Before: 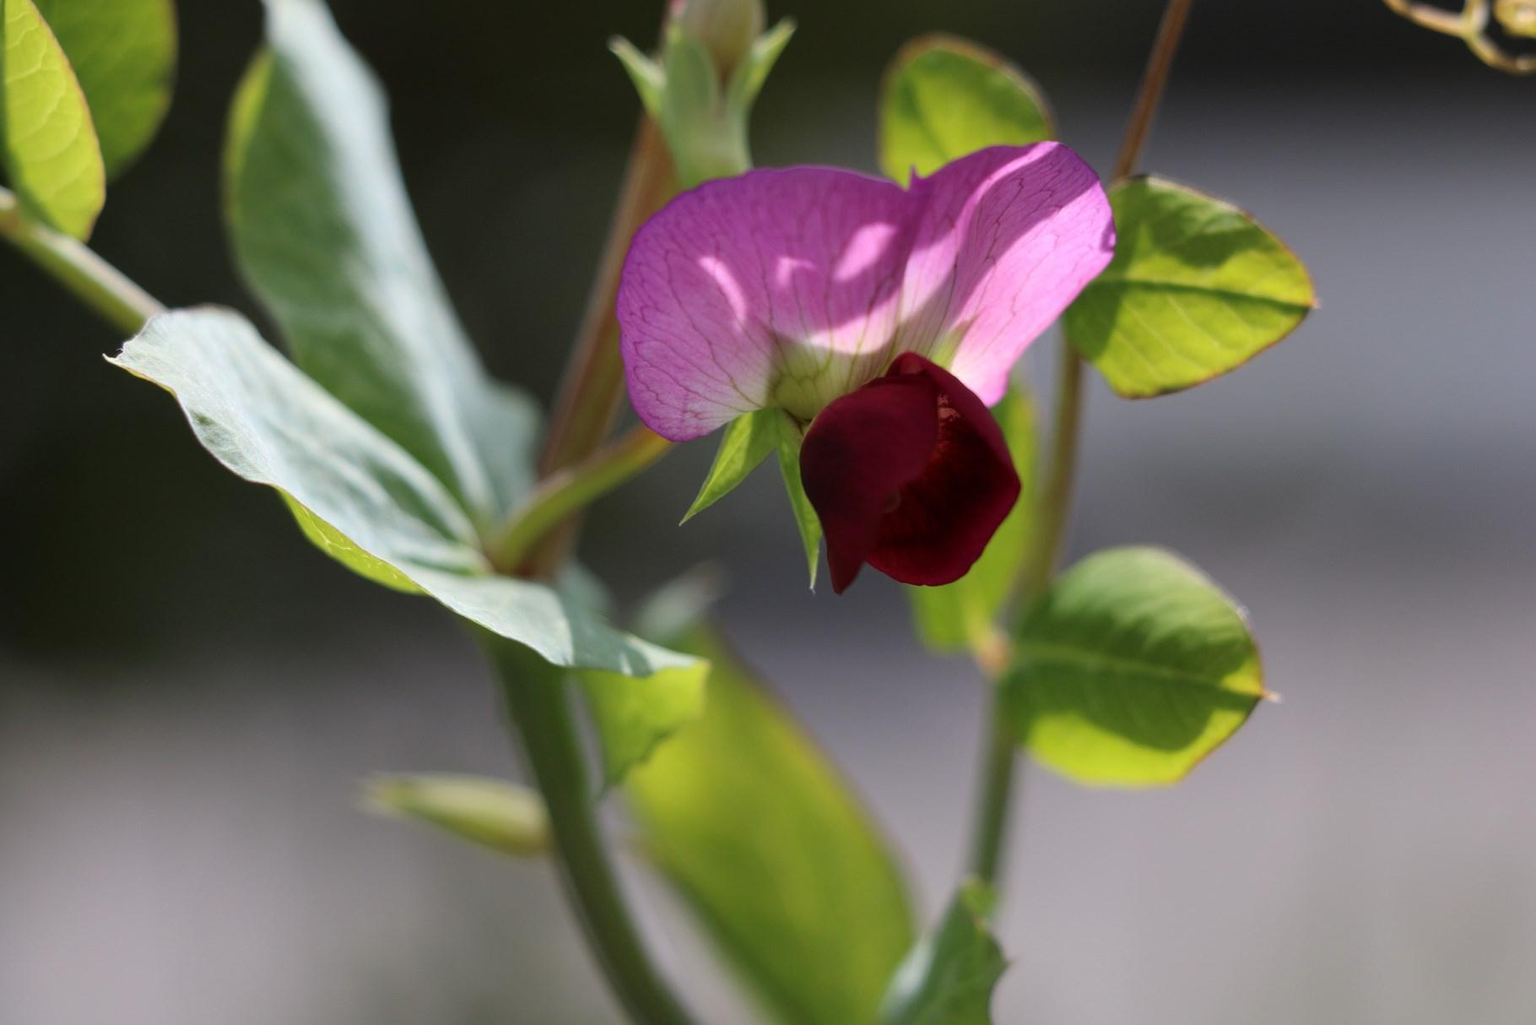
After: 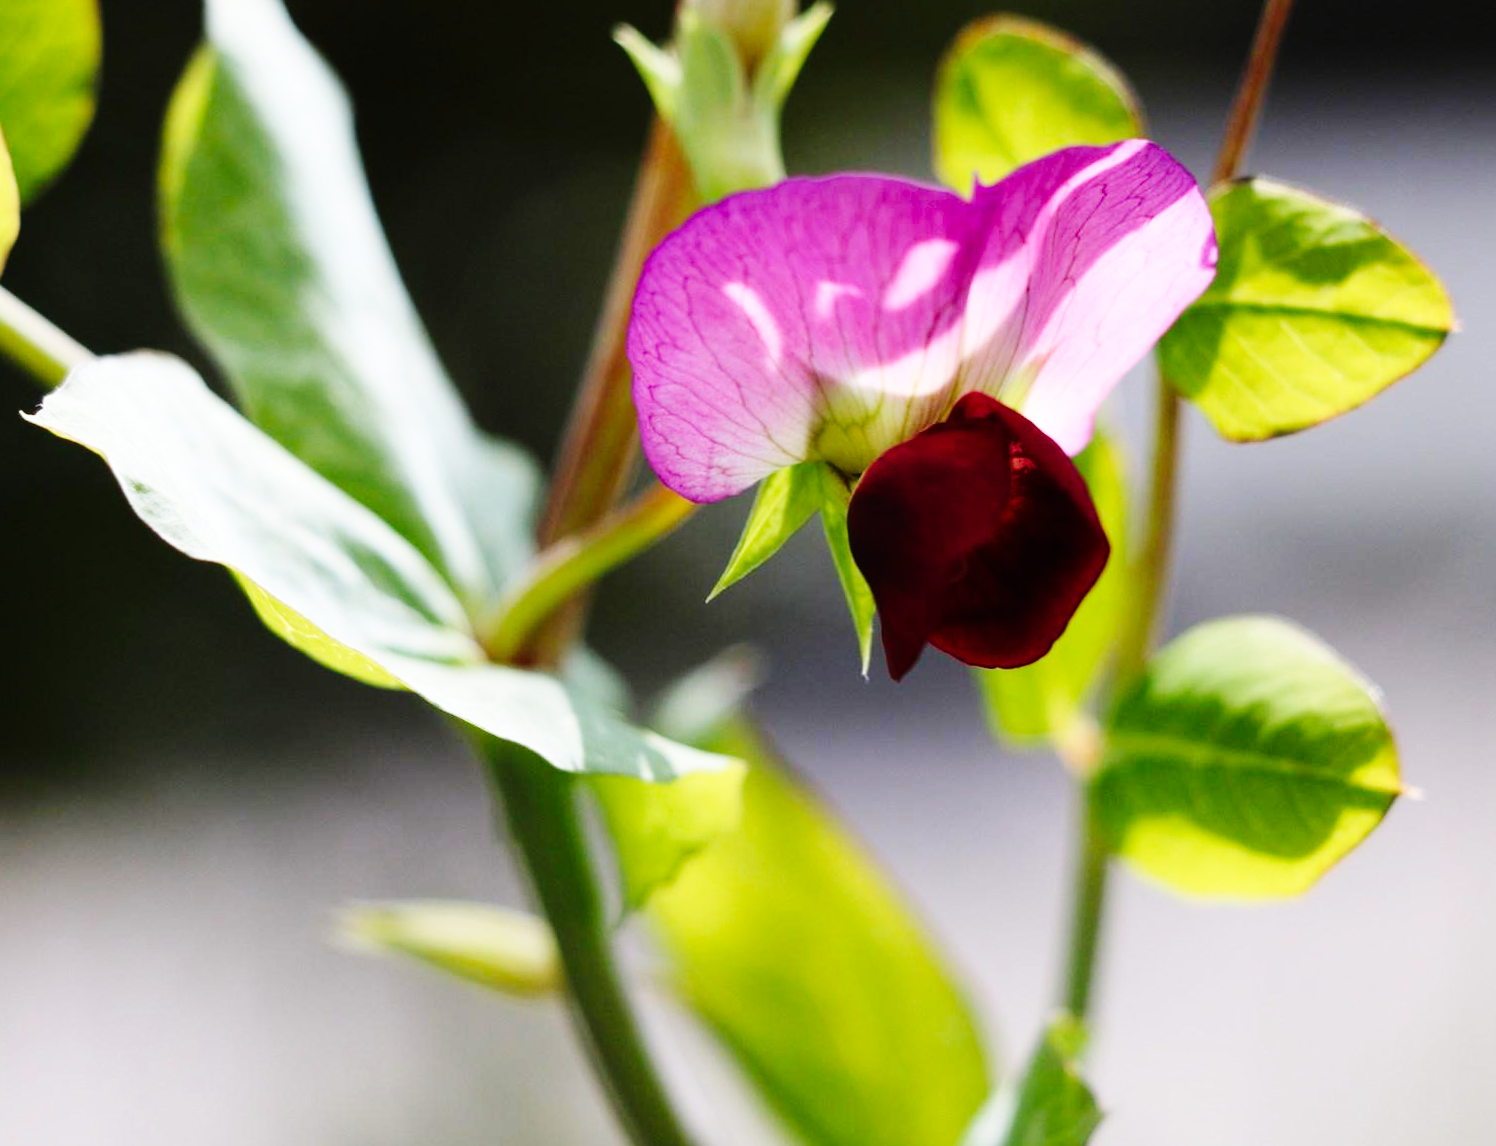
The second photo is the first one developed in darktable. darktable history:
crop and rotate: angle 1°, left 4.281%, top 0.642%, right 11.383%, bottom 2.486%
base curve: curves: ch0 [(0, 0) (0, 0) (0.002, 0.001) (0.008, 0.003) (0.019, 0.011) (0.037, 0.037) (0.064, 0.11) (0.102, 0.232) (0.152, 0.379) (0.216, 0.524) (0.296, 0.665) (0.394, 0.789) (0.512, 0.881) (0.651, 0.945) (0.813, 0.986) (1, 1)], preserve colors none
